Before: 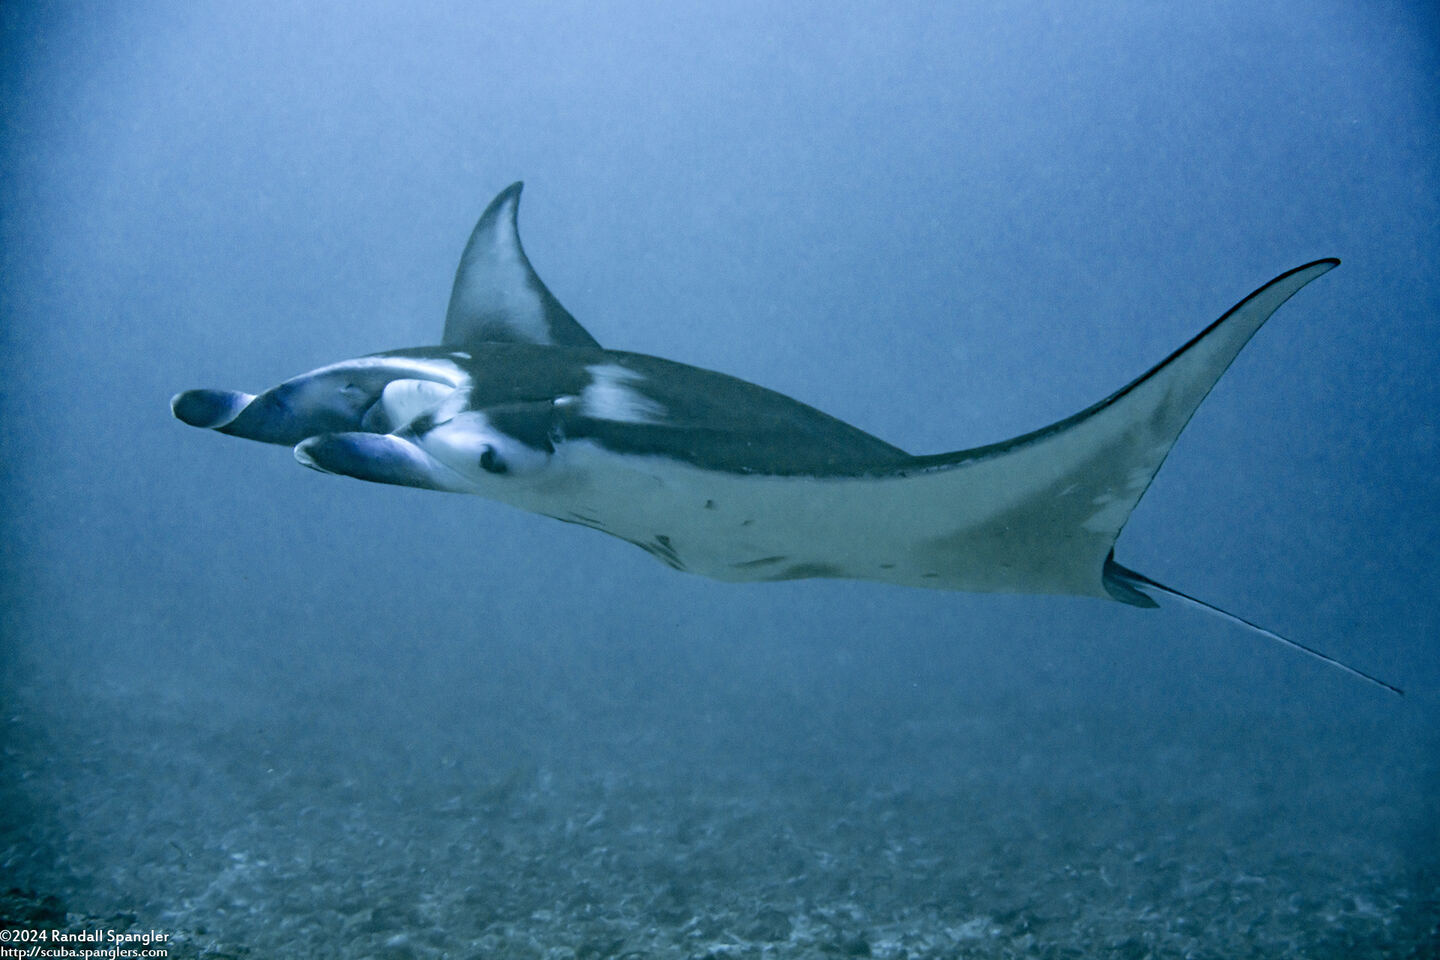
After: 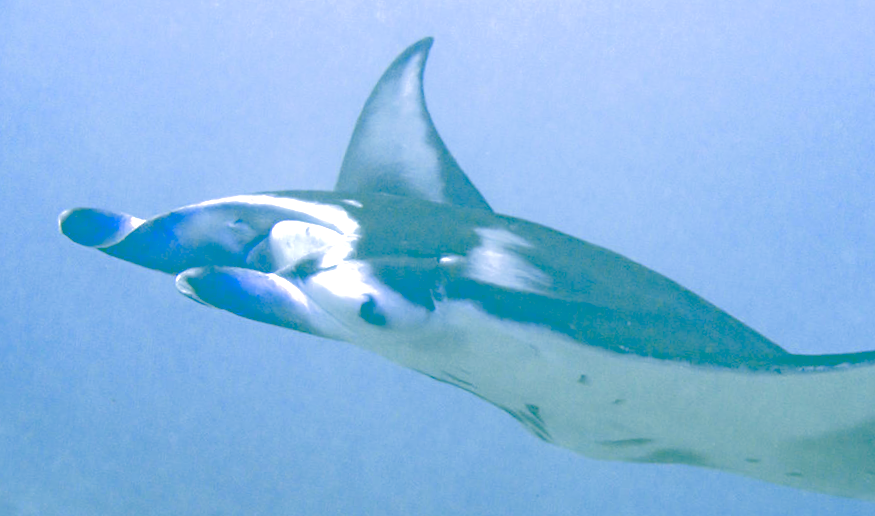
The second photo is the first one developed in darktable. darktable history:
tone curve: curves: ch0 [(0, 0) (0.003, 0.453) (0.011, 0.457) (0.025, 0.457) (0.044, 0.463) (0.069, 0.464) (0.1, 0.471) (0.136, 0.475) (0.177, 0.481) (0.224, 0.486) (0.277, 0.496) (0.335, 0.515) (0.399, 0.544) (0.468, 0.577) (0.543, 0.621) (0.623, 0.67) (0.709, 0.73) (0.801, 0.788) (0.898, 0.848) (1, 1)], color space Lab, linked channels, preserve colors none
exposure: exposure 0.994 EV, compensate highlight preservation false
color correction: highlights a* 10.35, highlights b* 14.26, shadows a* -10.35, shadows b* -15.08
crop and rotate: angle -6.41°, left 2.003%, top 7%, right 27.371%, bottom 30.463%
